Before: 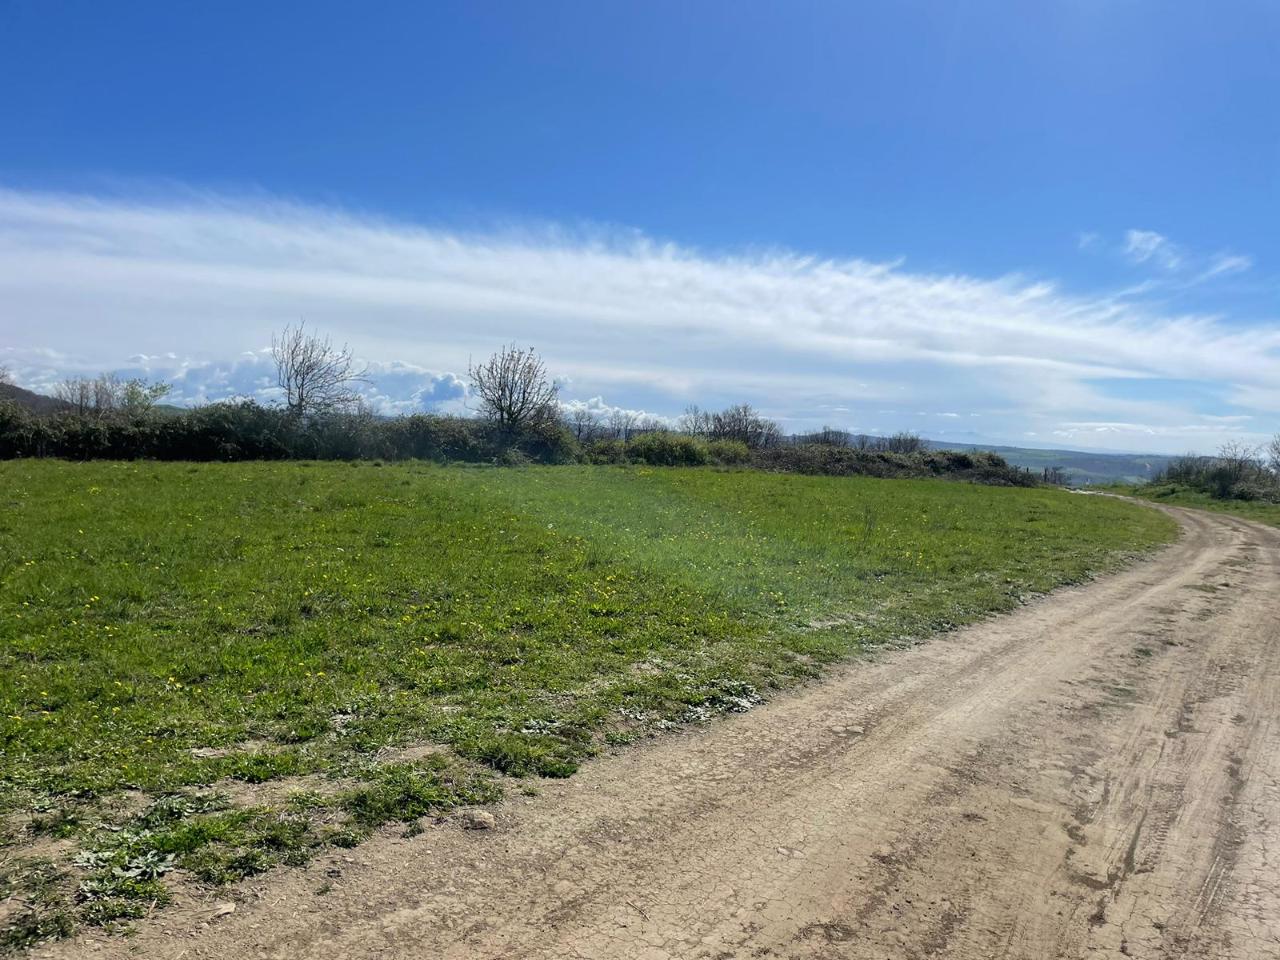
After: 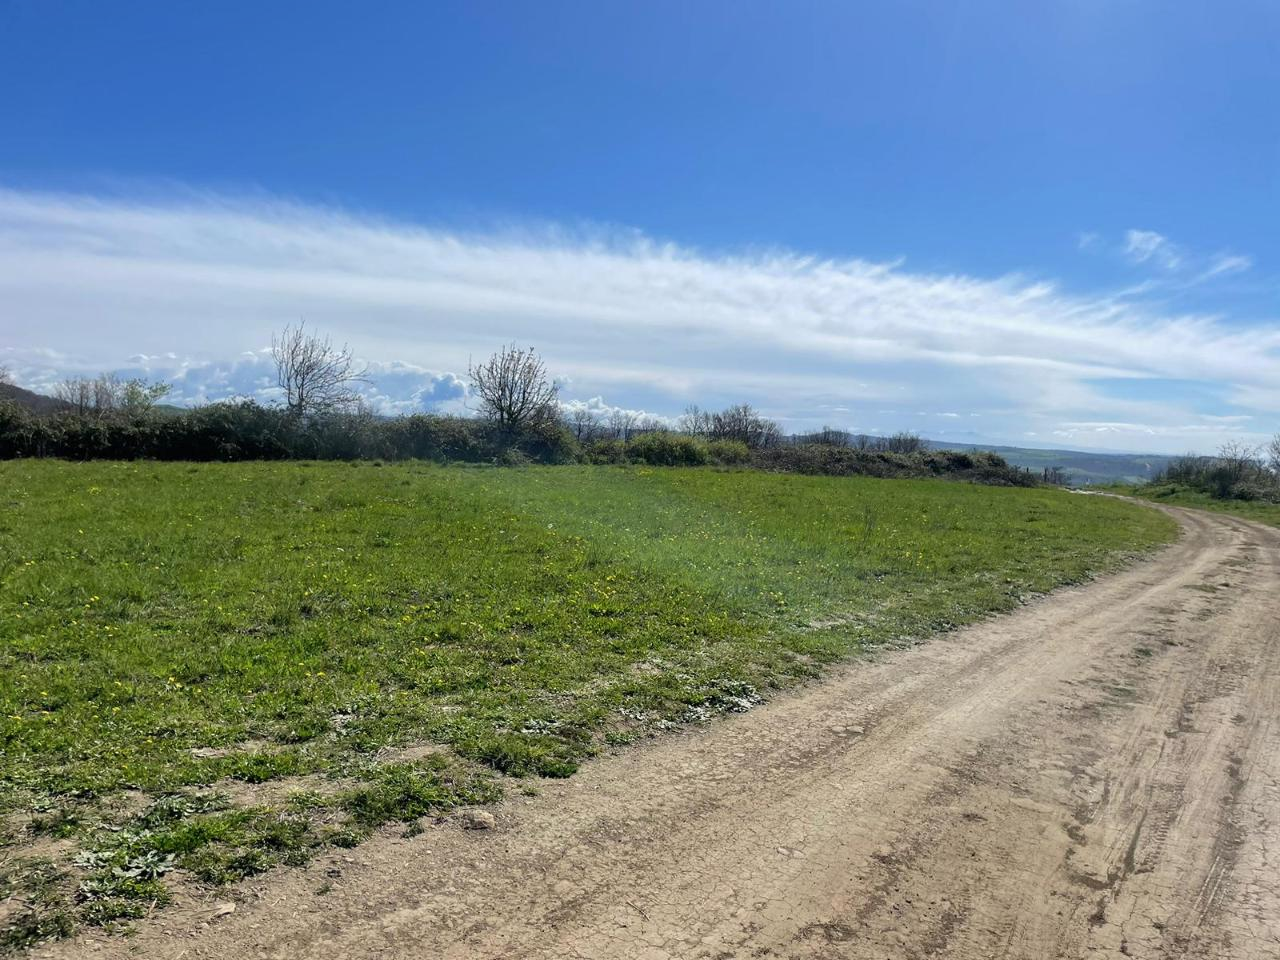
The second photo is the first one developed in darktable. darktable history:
shadows and highlights: shadows 73.46, highlights -25.01, soften with gaussian
